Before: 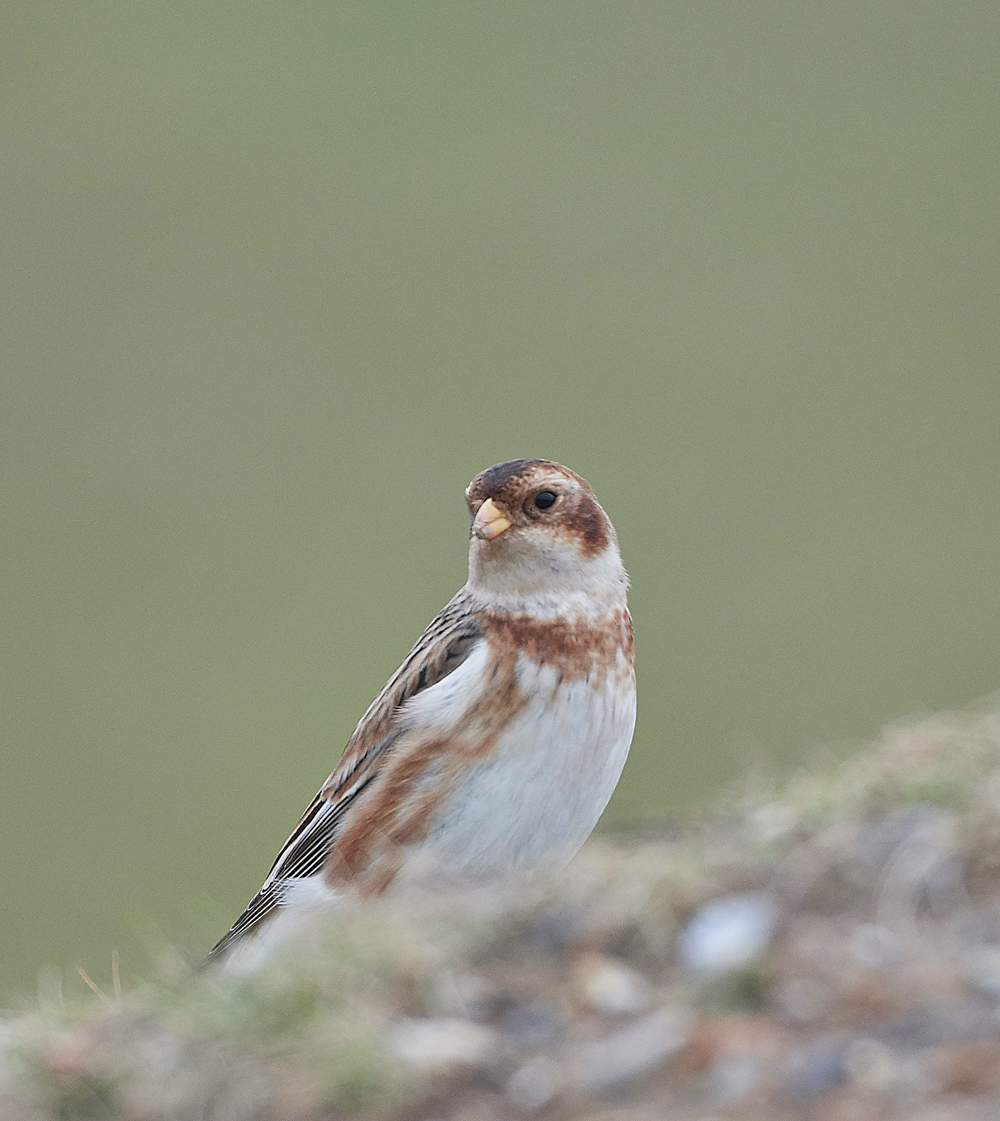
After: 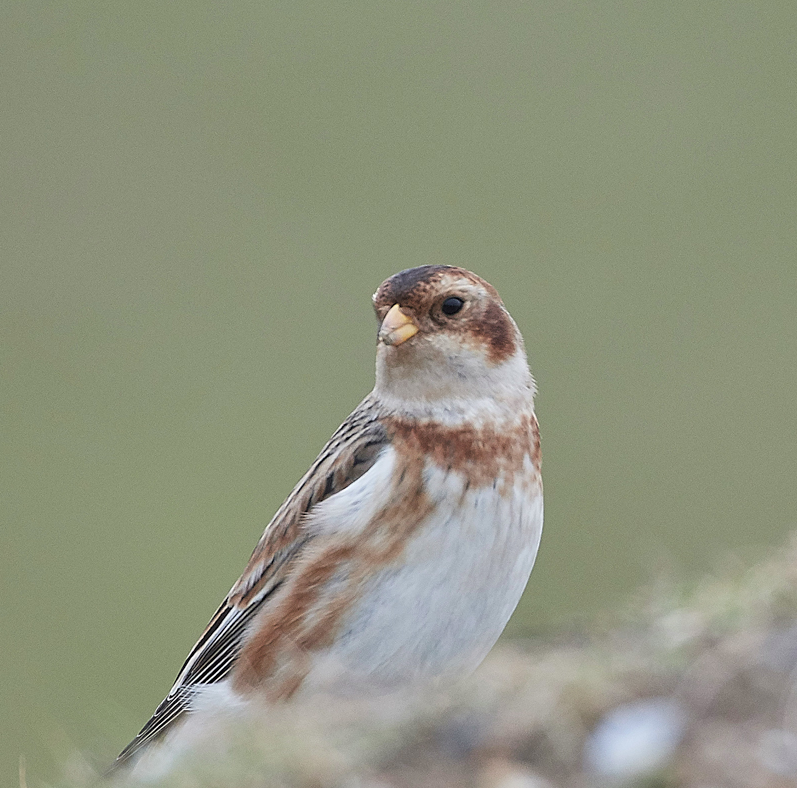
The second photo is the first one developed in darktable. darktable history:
crop: left 9.384%, top 17.325%, right 10.874%, bottom 12.301%
